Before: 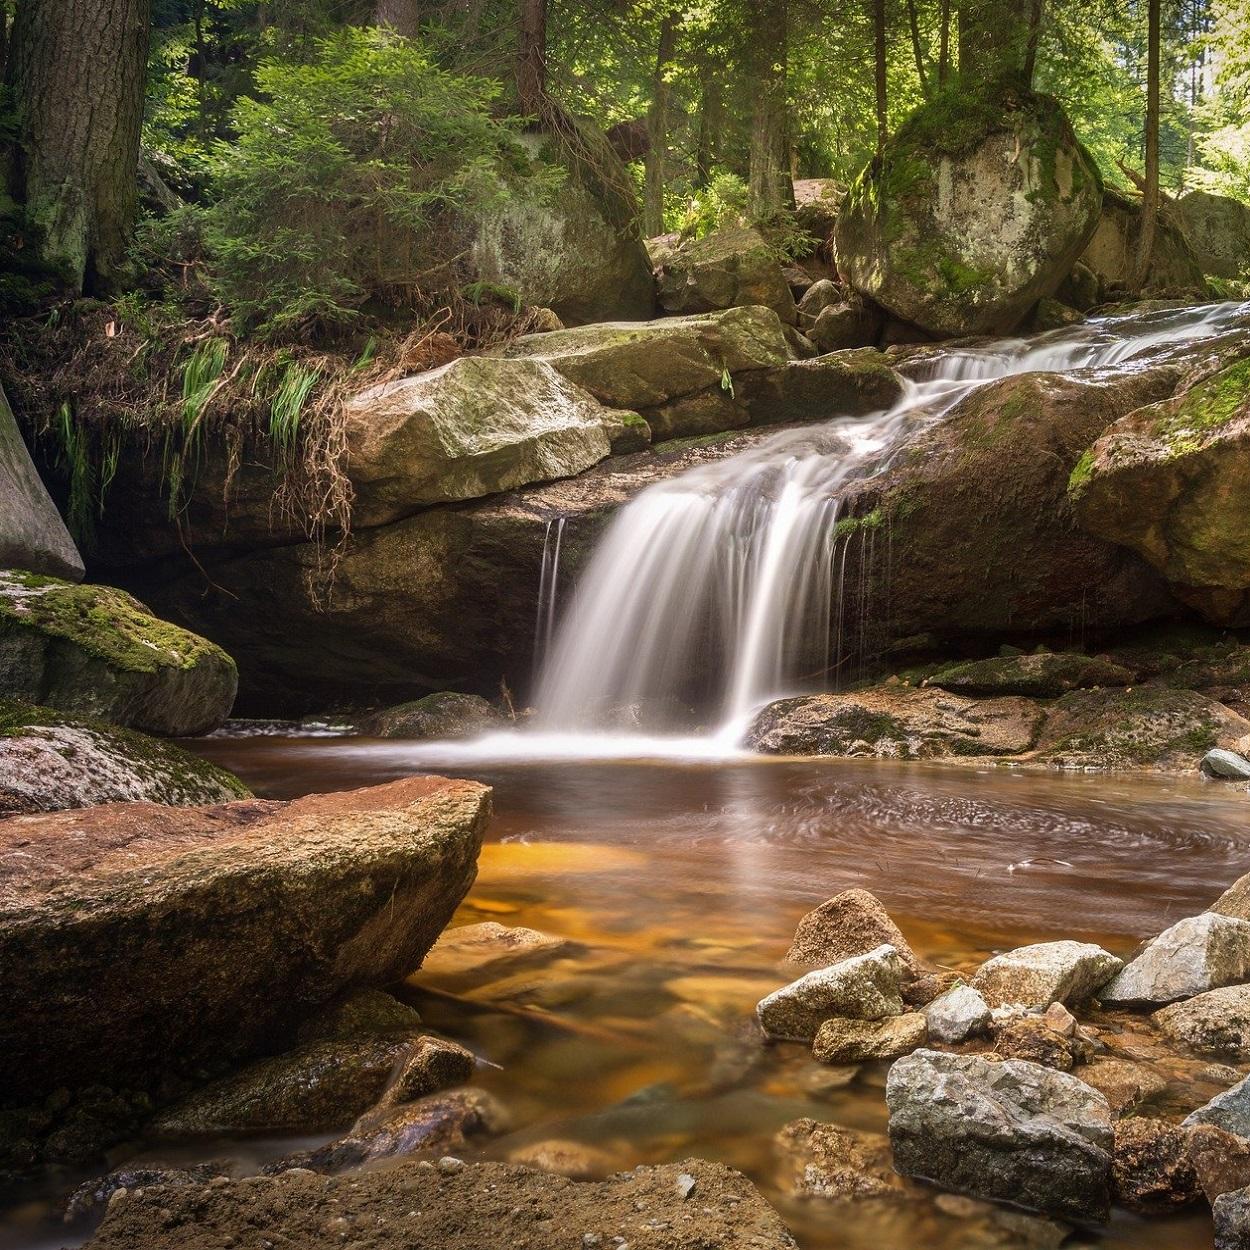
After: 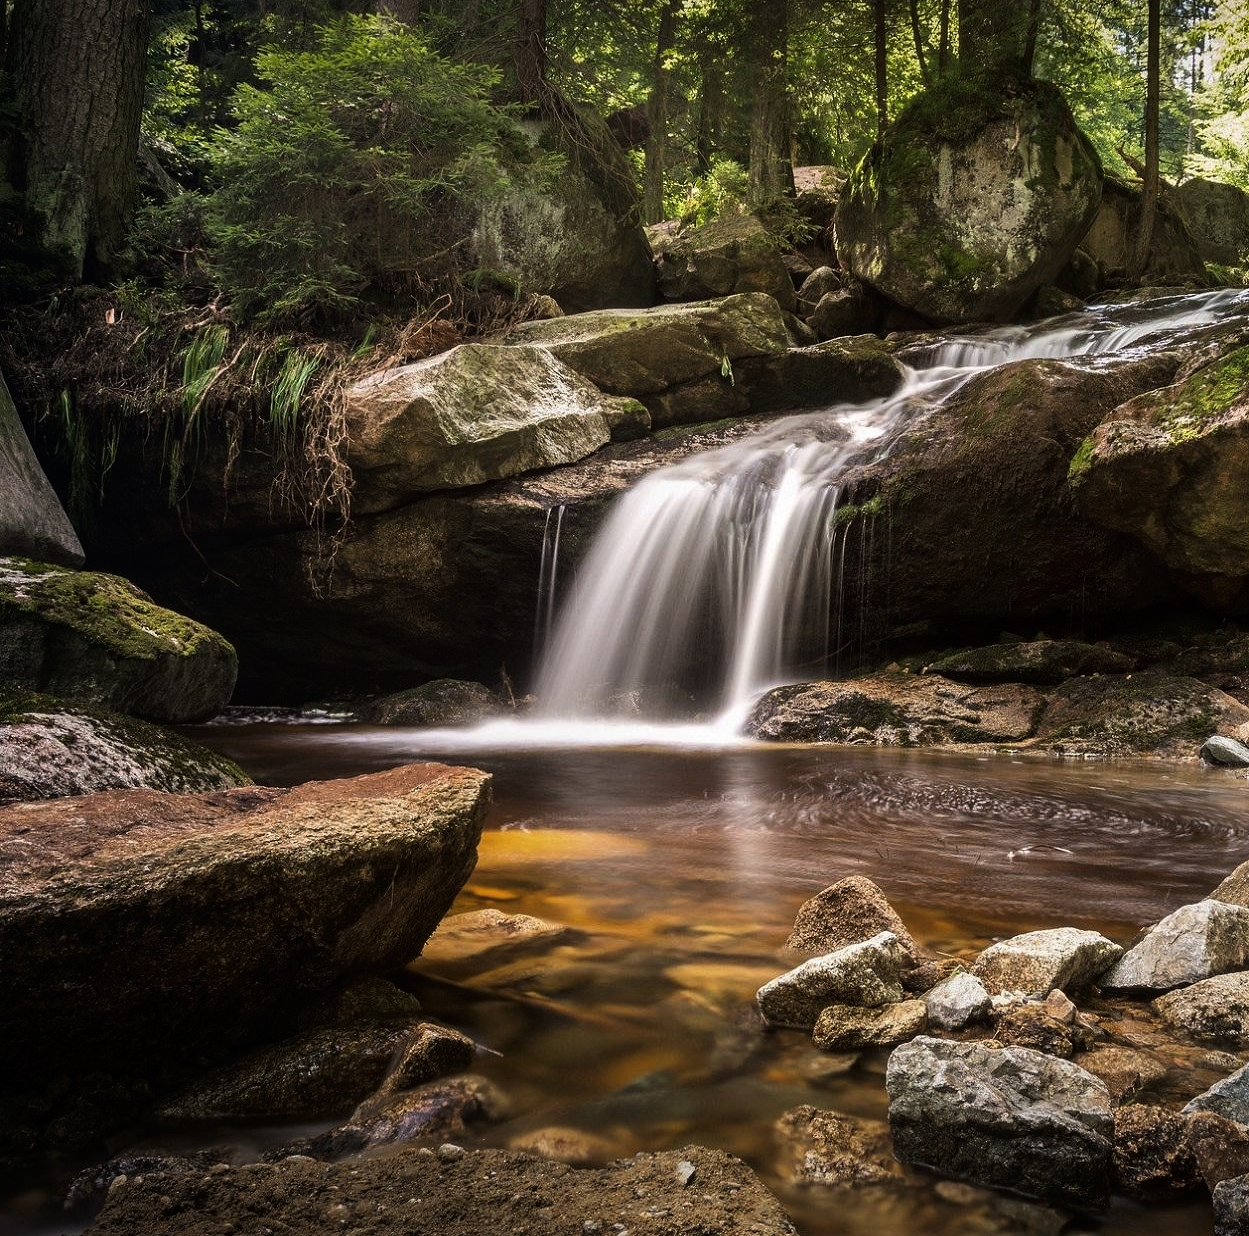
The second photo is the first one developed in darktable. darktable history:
crop: top 1.049%, right 0.001%
tone curve: curves: ch0 [(0, 0) (0.153, 0.06) (1, 1)], color space Lab, linked channels, preserve colors none
